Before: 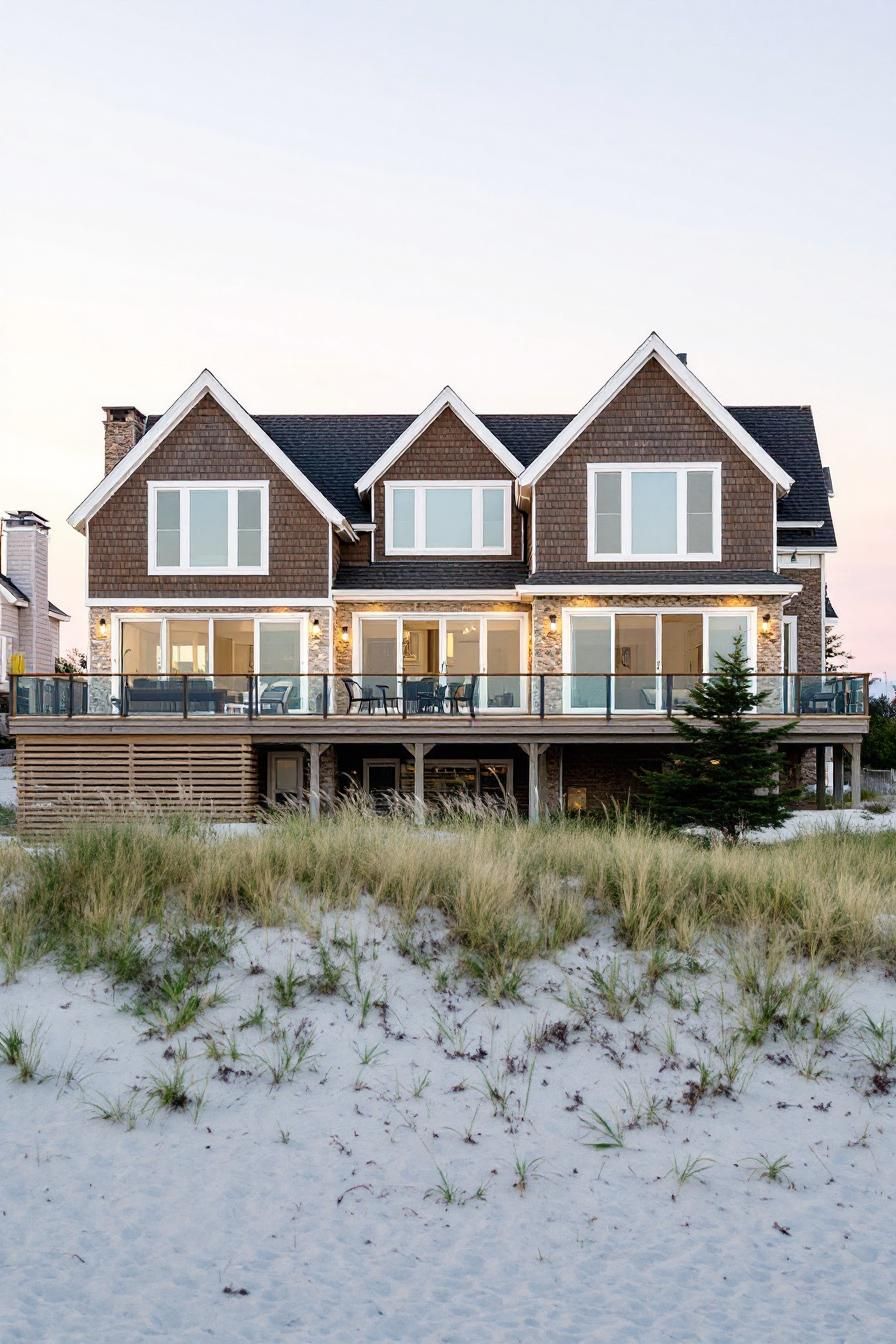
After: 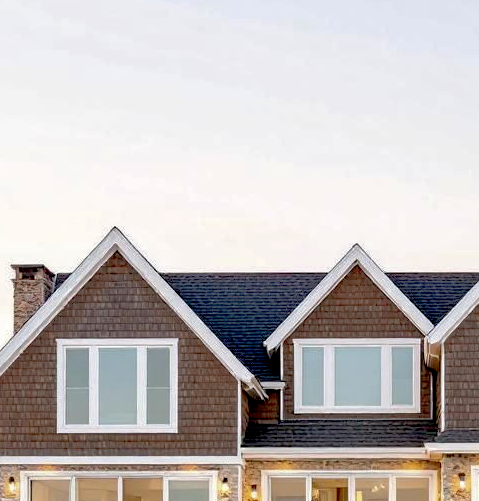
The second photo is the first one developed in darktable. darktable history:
crop: left 10.22%, top 10.616%, right 36.272%, bottom 52.087%
exposure: black level correction 0.013, compensate highlight preservation false
shadows and highlights: on, module defaults
